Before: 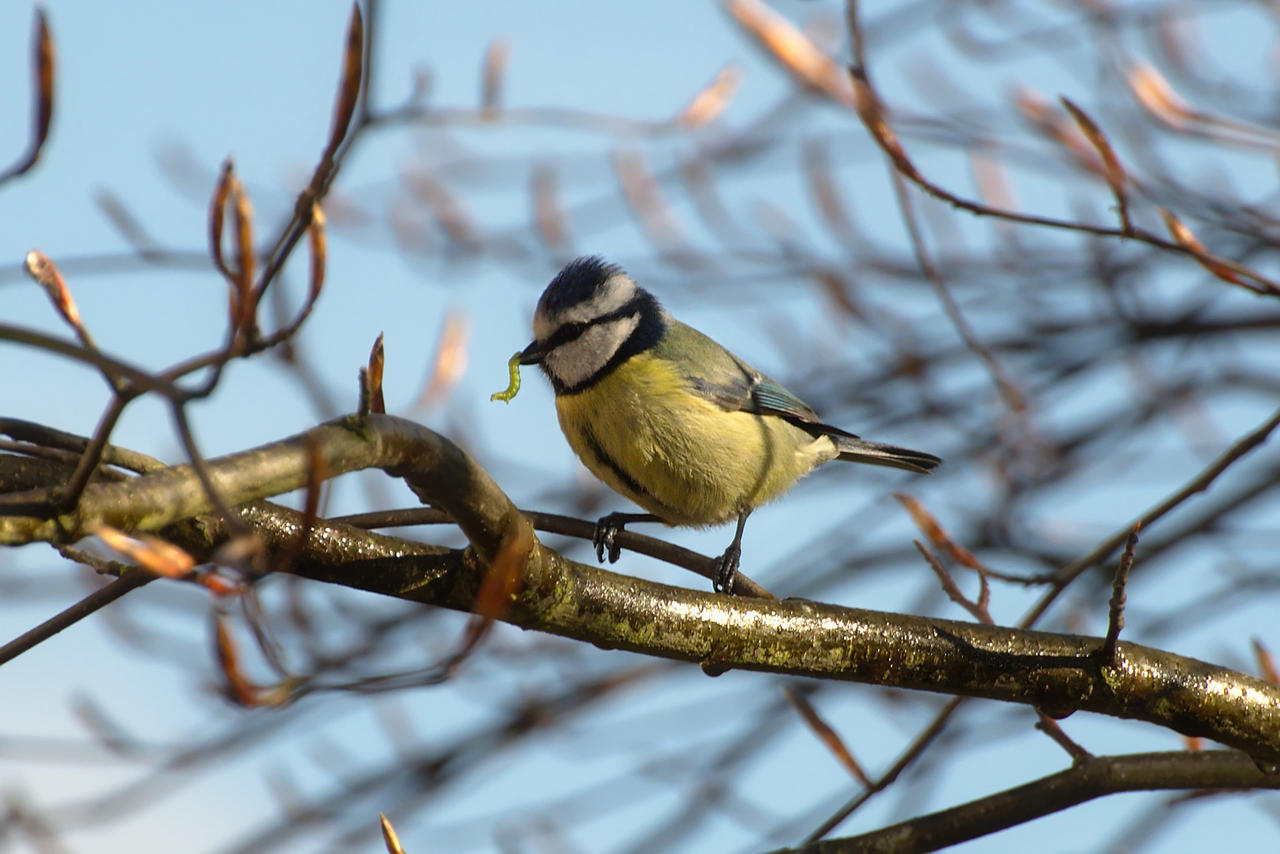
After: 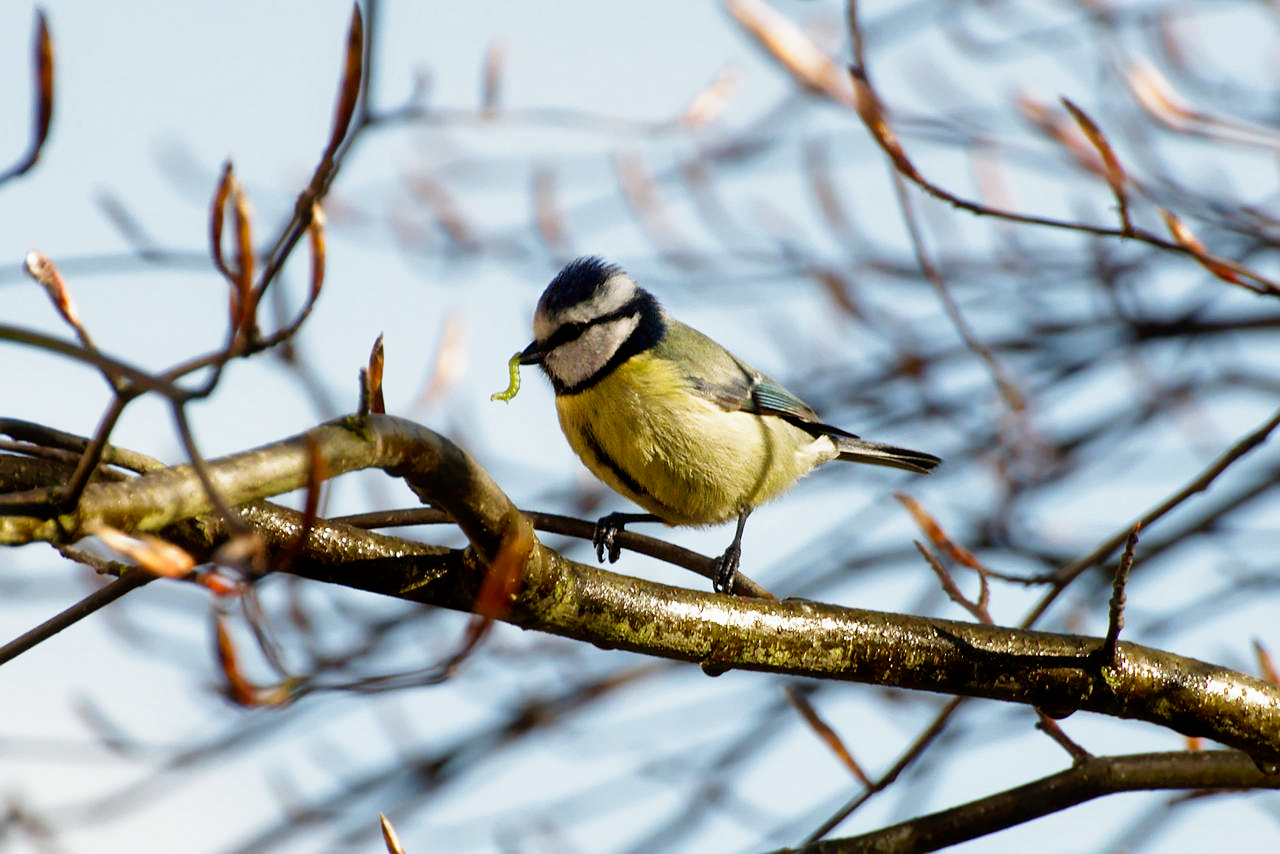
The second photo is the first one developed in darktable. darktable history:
tone equalizer: -7 EV 0.13 EV, smoothing diameter 25%, edges refinement/feathering 10, preserve details guided filter
filmic rgb: middle gray luminance 12.74%, black relative exposure -10.13 EV, white relative exposure 3.47 EV, threshold 6 EV, target black luminance 0%, hardness 5.74, latitude 44.69%, contrast 1.221, highlights saturation mix 5%, shadows ↔ highlights balance 26.78%, add noise in highlights 0, preserve chrominance no, color science v3 (2019), use custom middle-gray values true, iterations of high-quality reconstruction 0, contrast in highlights soft, enable highlight reconstruction true
shadows and highlights: shadows 37.27, highlights -28.18, soften with gaussian
